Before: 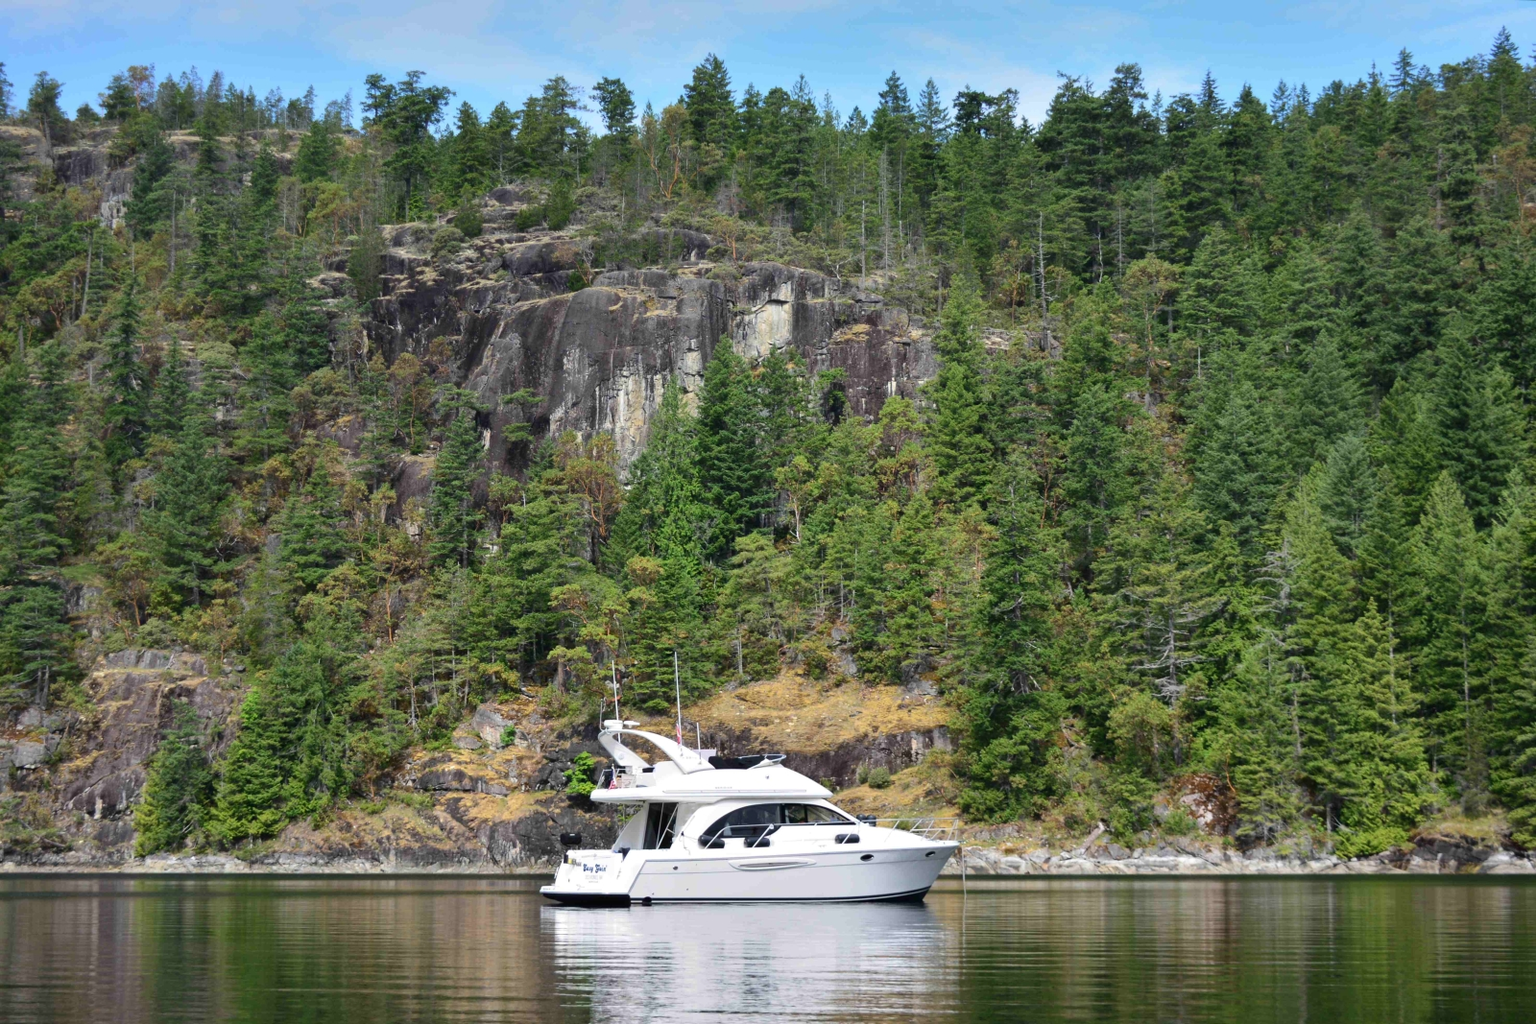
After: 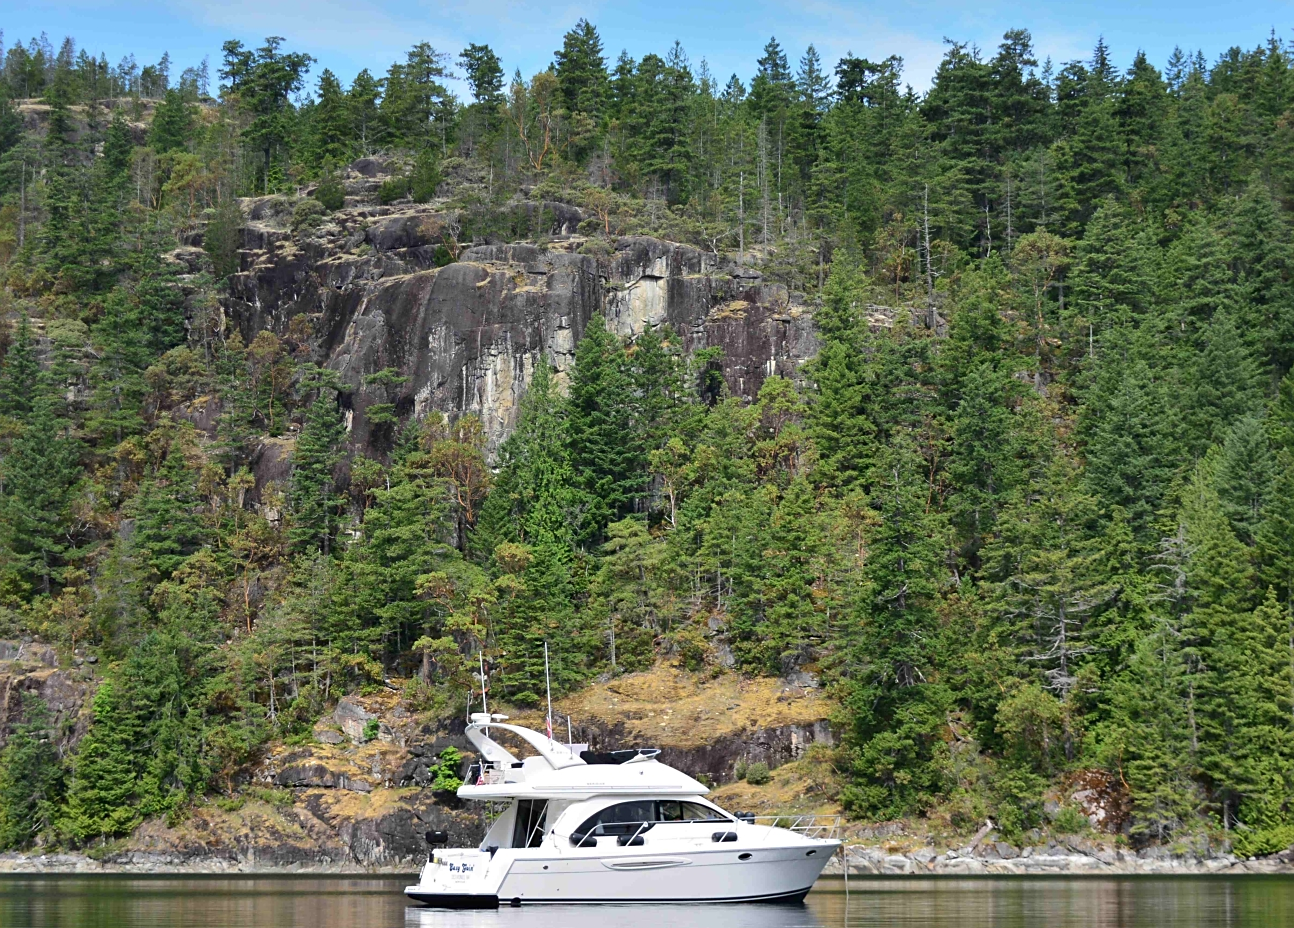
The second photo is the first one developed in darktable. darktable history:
sharpen: radius 1.864, amount 0.398, threshold 1.271
crop: left 9.929%, top 3.475%, right 9.188%, bottom 9.529%
